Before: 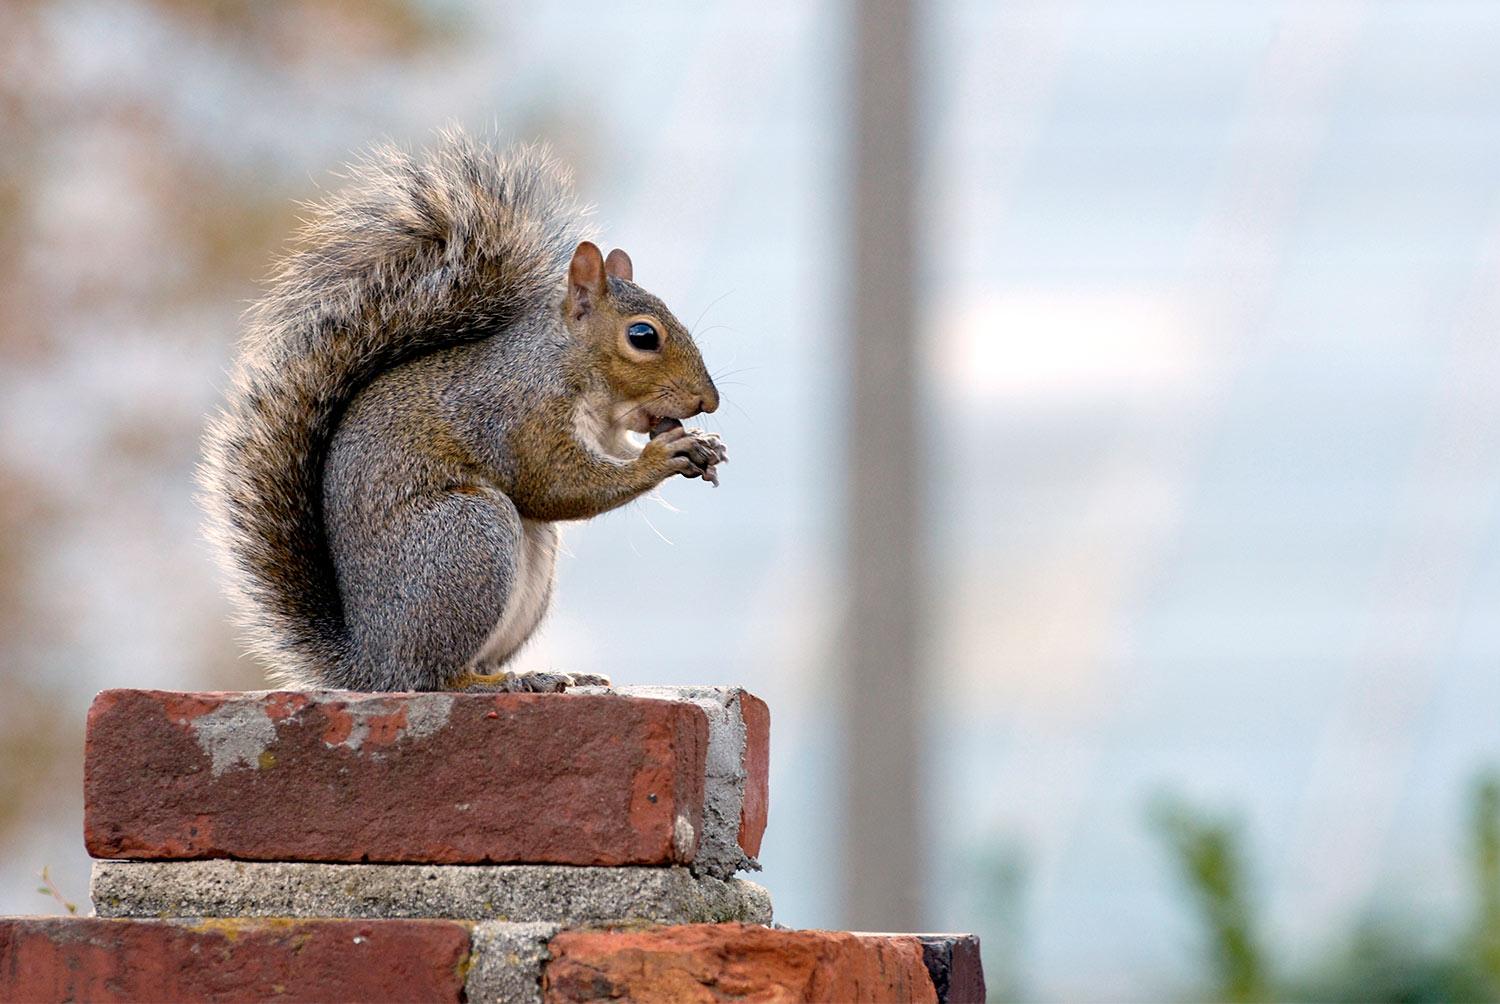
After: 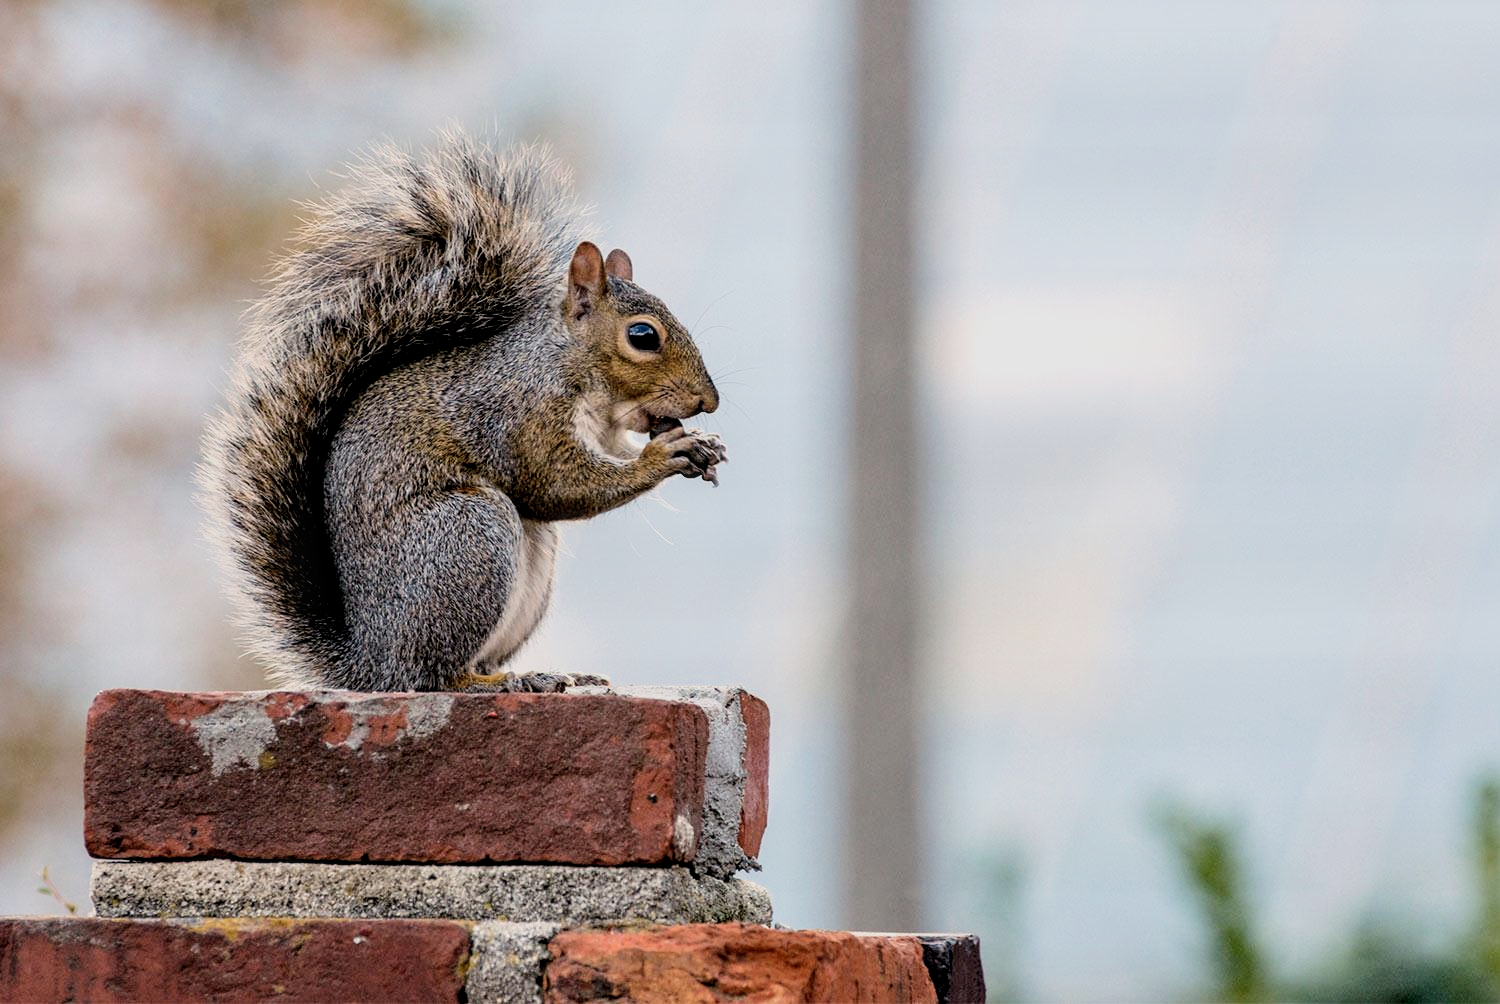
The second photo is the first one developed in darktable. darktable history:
filmic rgb: black relative exposure -7.49 EV, white relative exposure 4.99 EV, threshold 2.97 EV, hardness 3.32, contrast 1.299, iterations of high-quality reconstruction 0, enable highlight reconstruction true
local contrast: on, module defaults
